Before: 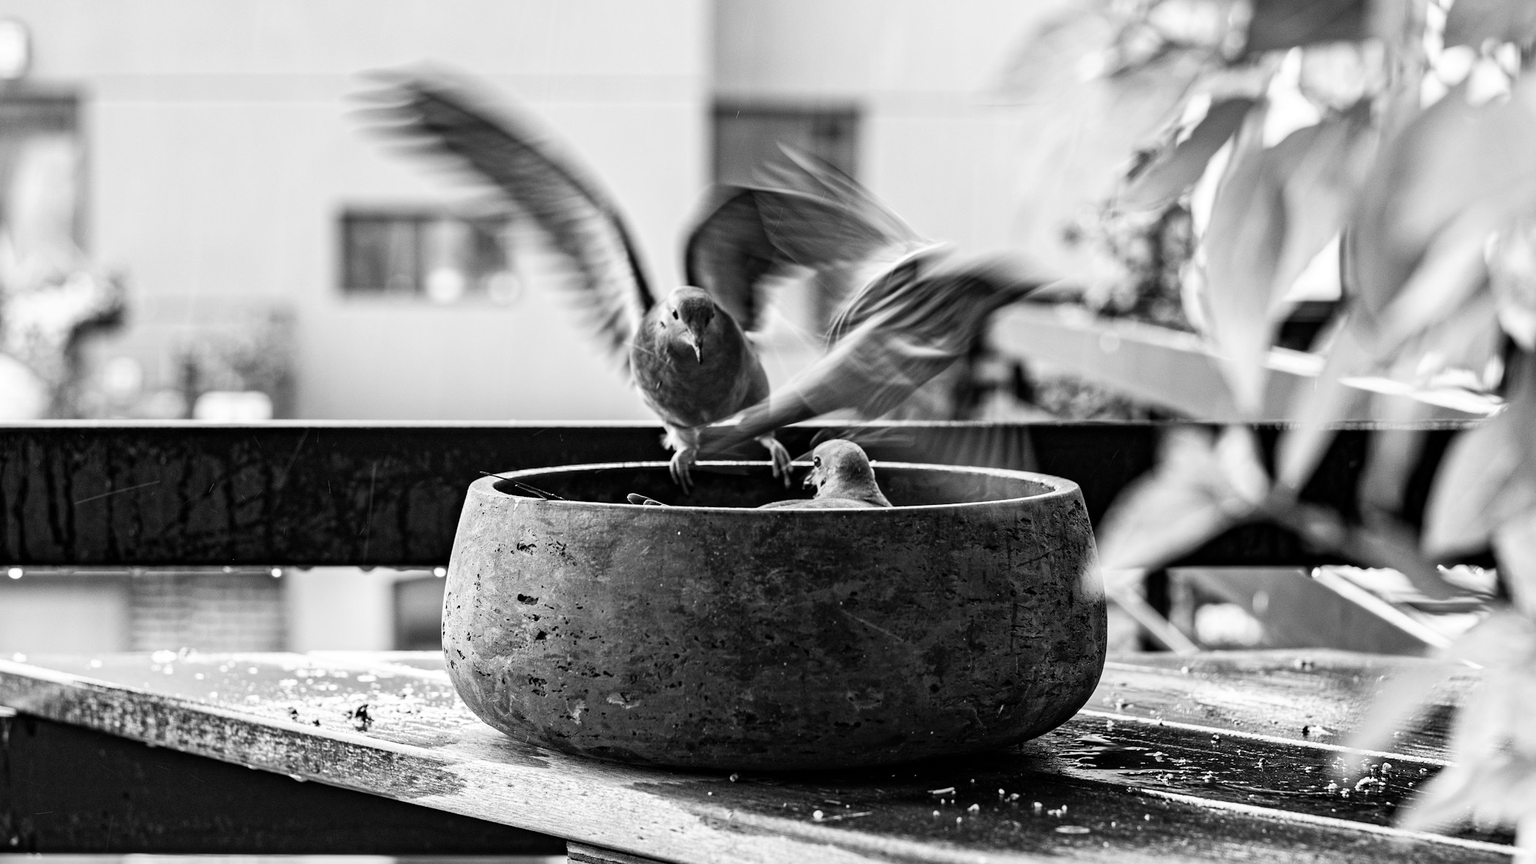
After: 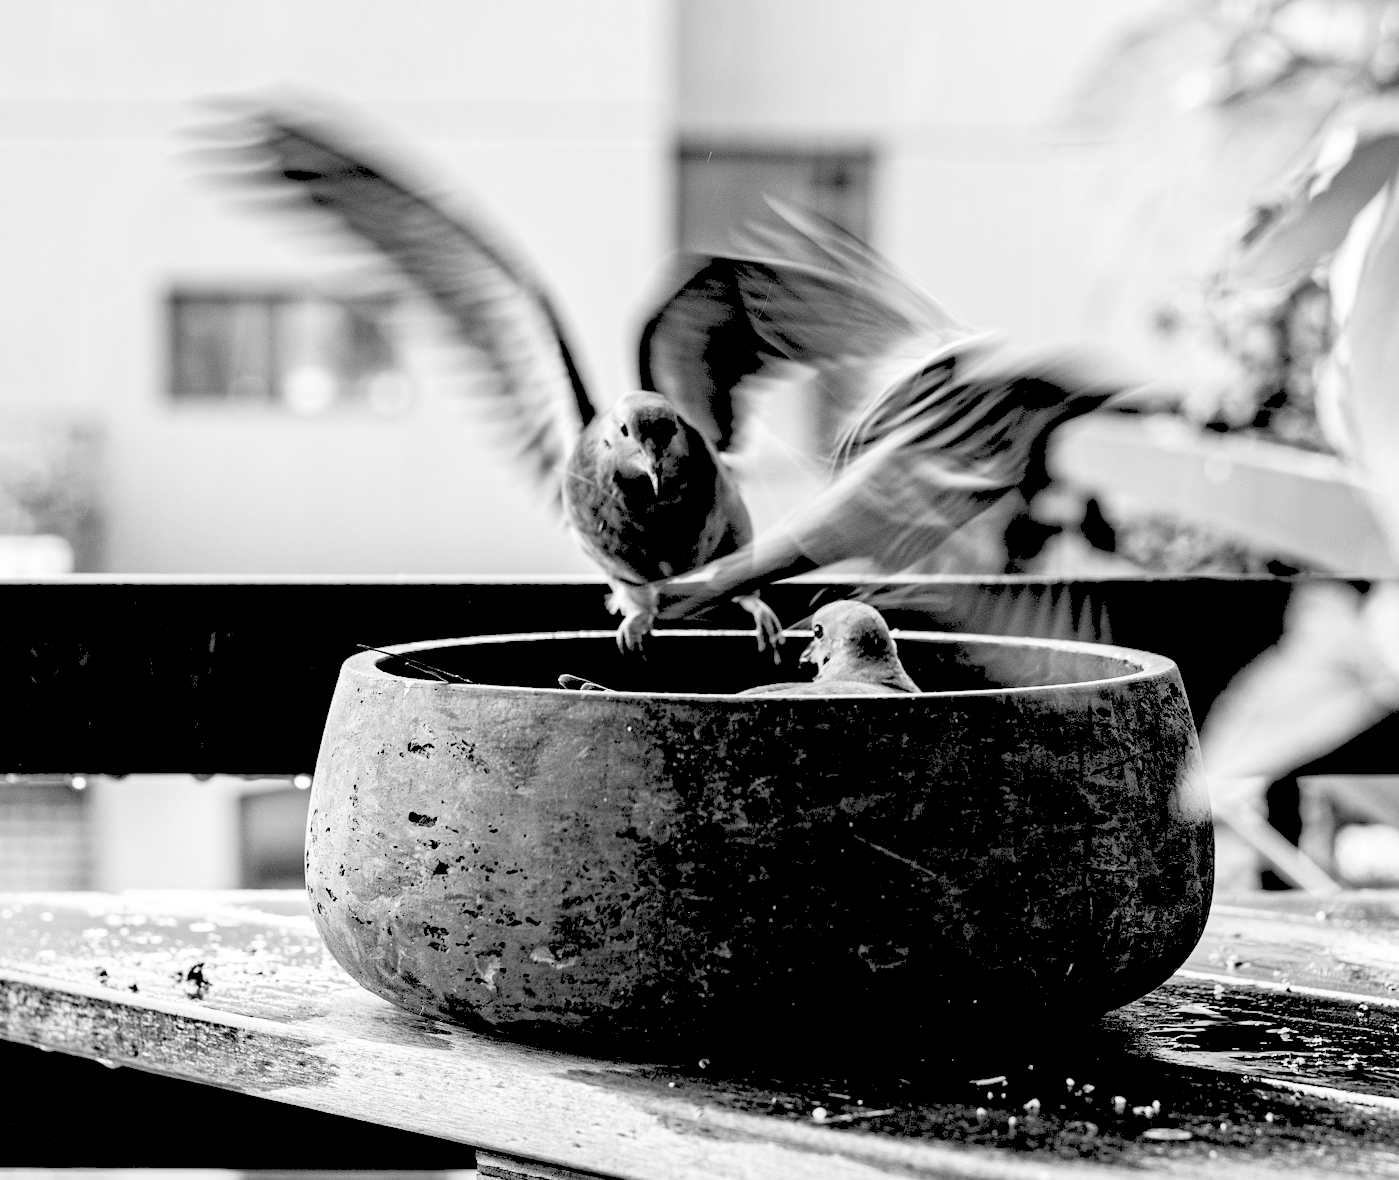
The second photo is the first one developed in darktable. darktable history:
crop and rotate: left 14.292%, right 19.041%
rgb levels: levels [[0.027, 0.429, 0.996], [0, 0.5, 1], [0, 0.5, 1]]
